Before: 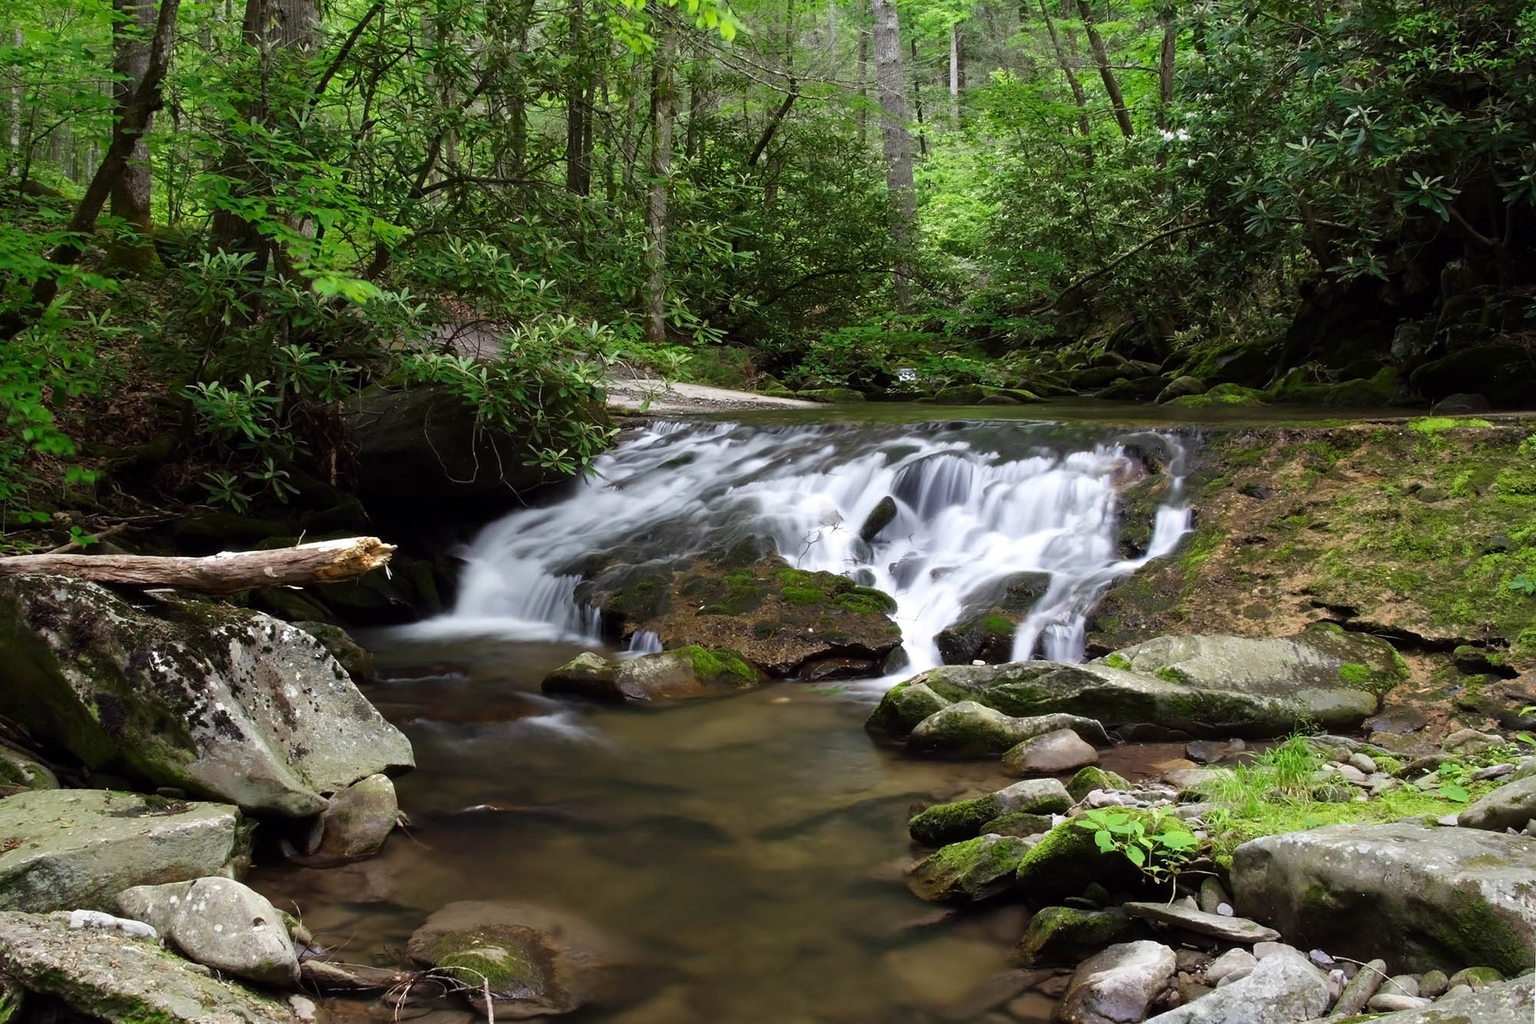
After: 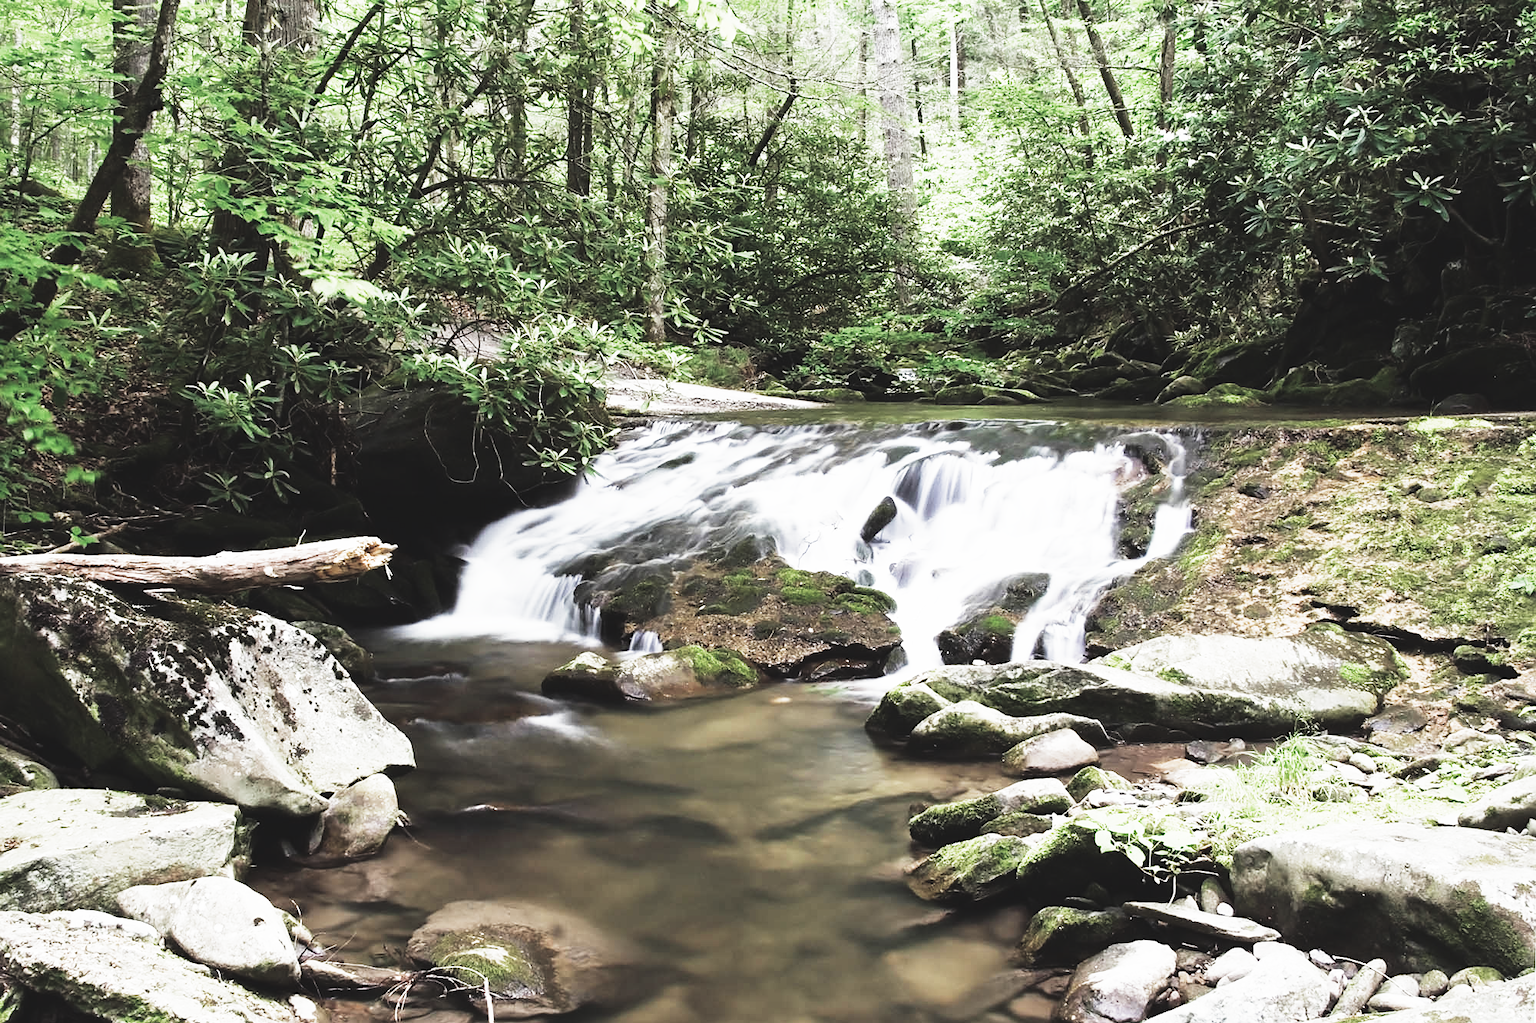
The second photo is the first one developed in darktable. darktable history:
exposure: black level correction -0.036, exposure -0.497 EV, compensate highlight preservation false
rgb curve: curves: ch0 [(0, 0) (0.21, 0.15) (0.24, 0.21) (0.5, 0.75) (0.75, 0.96) (0.89, 0.99) (1, 1)]; ch1 [(0, 0.02) (0.21, 0.13) (0.25, 0.2) (0.5, 0.67) (0.75, 0.9) (0.89, 0.97) (1, 1)]; ch2 [(0, 0.02) (0.21, 0.13) (0.25, 0.2) (0.5, 0.67) (0.75, 0.9) (0.89, 0.97) (1, 1)], compensate middle gray true
filmic rgb: middle gray luminance 9.23%, black relative exposure -10.55 EV, white relative exposure 3.45 EV, threshold 6 EV, target black luminance 0%, hardness 5.98, latitude 59.69%, contrast 1.087, highlights saturation mix 5%, shadows ↔ highlights balance 29.23%, add noise in highlights 0, preserve chrominance no, color science v3 (2019), use custom middle-gray values true, iterations of high-quality reconstruction 0, contrast in highlights soft, enable highlight reconstruction true
sharpen: amount 0.2
